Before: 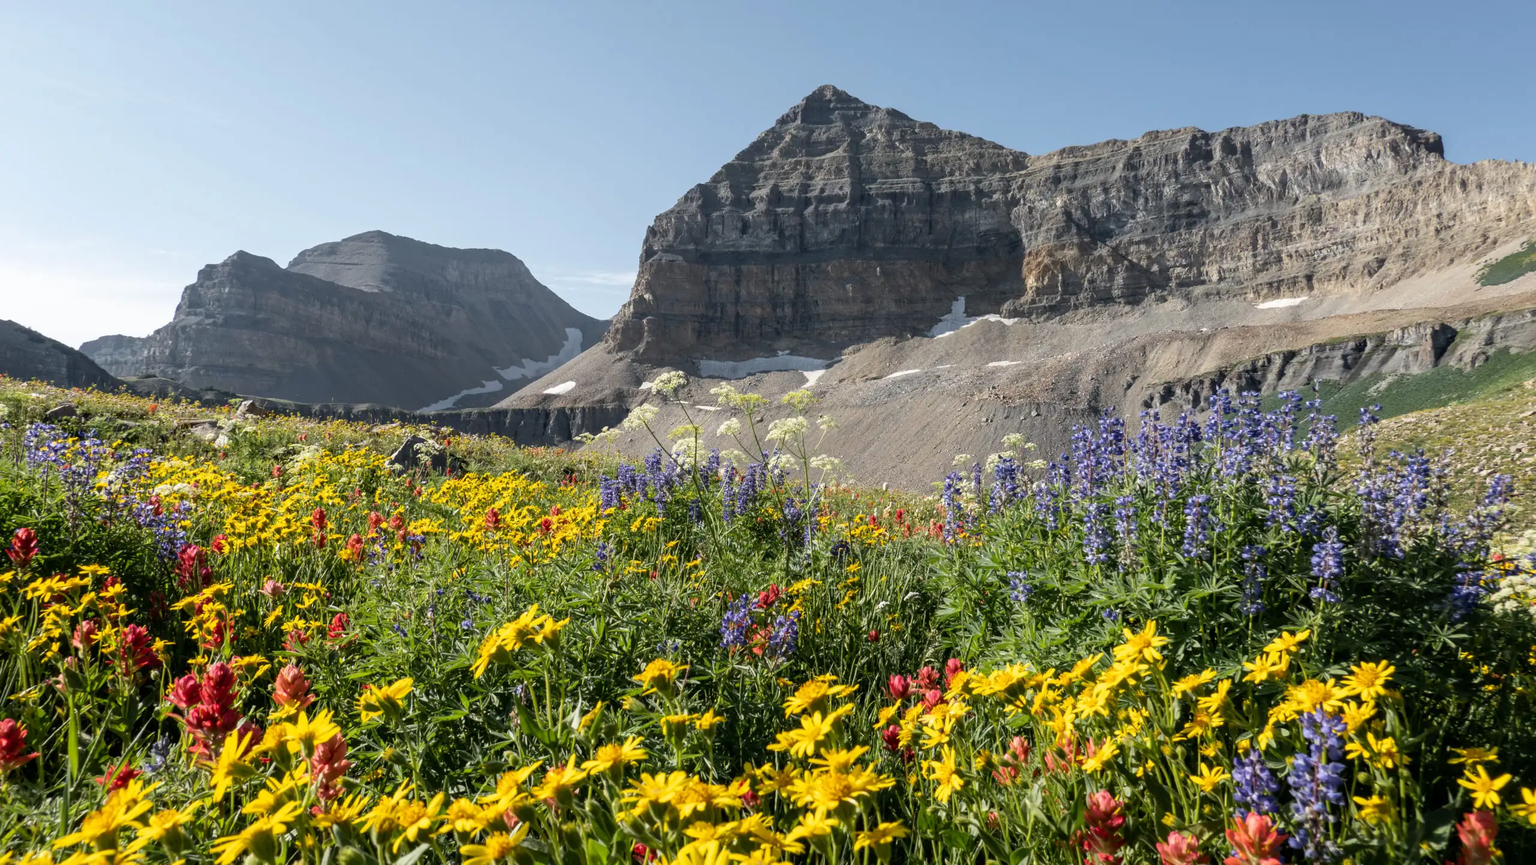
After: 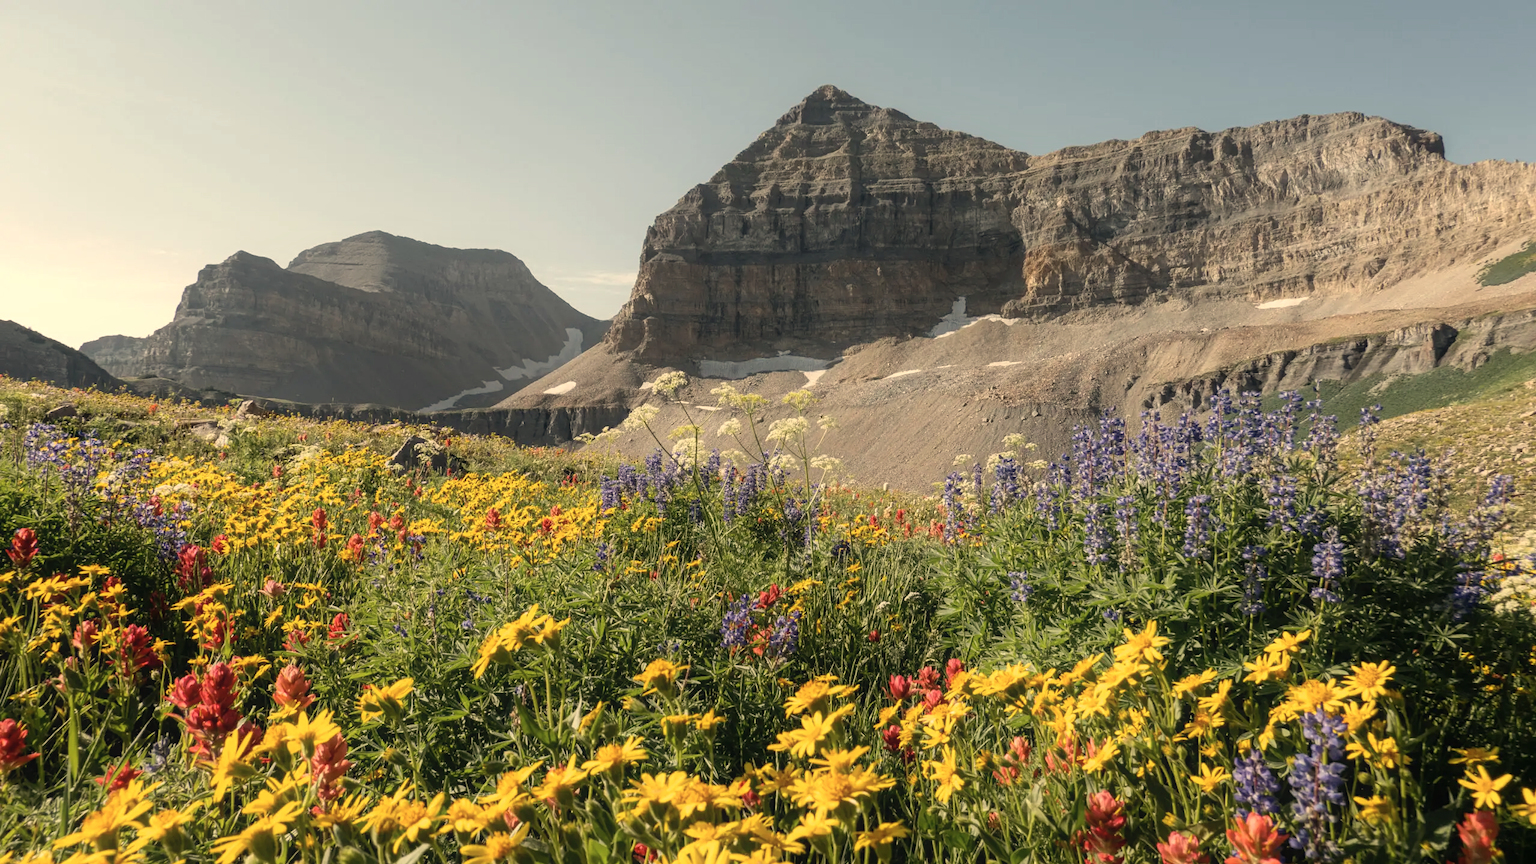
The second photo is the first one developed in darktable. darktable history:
contrast equalizer: y [[0.5, 0.488, 0.462, 0.461, 0.491, 0.5], [0.5 ×6], [0.5 ×6], [0 ×6], [0 ×6]]
white balance: red 1.123, blue 0.83
color contrast: green-magenta contrast 0.84, blue-yellow contrast 0.86
